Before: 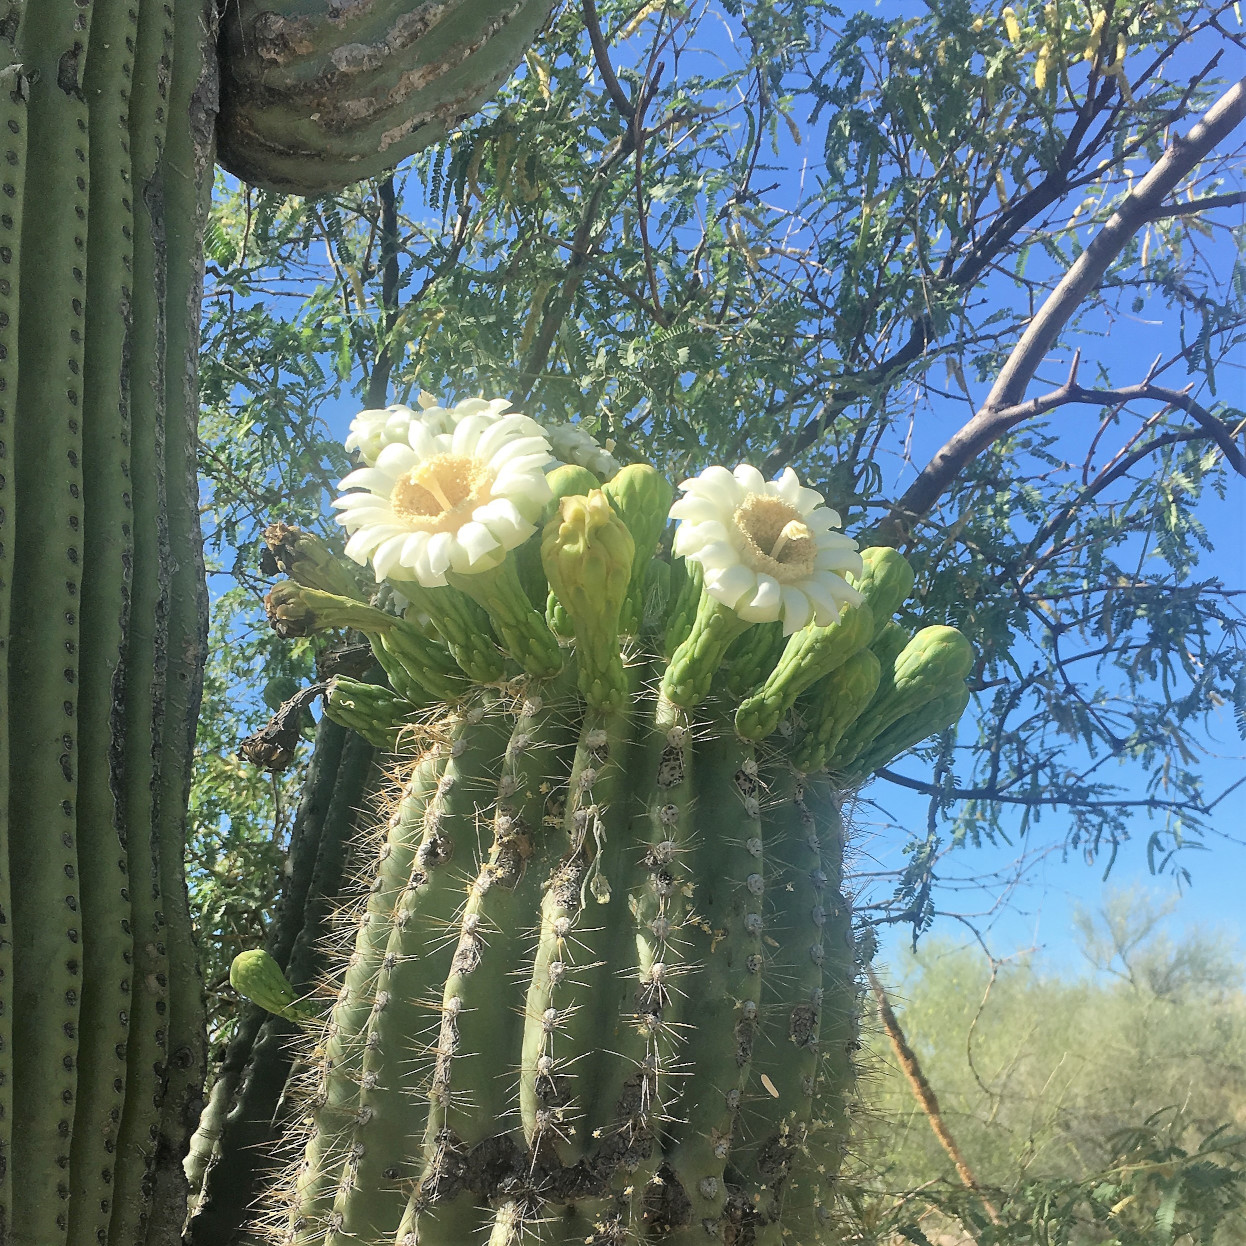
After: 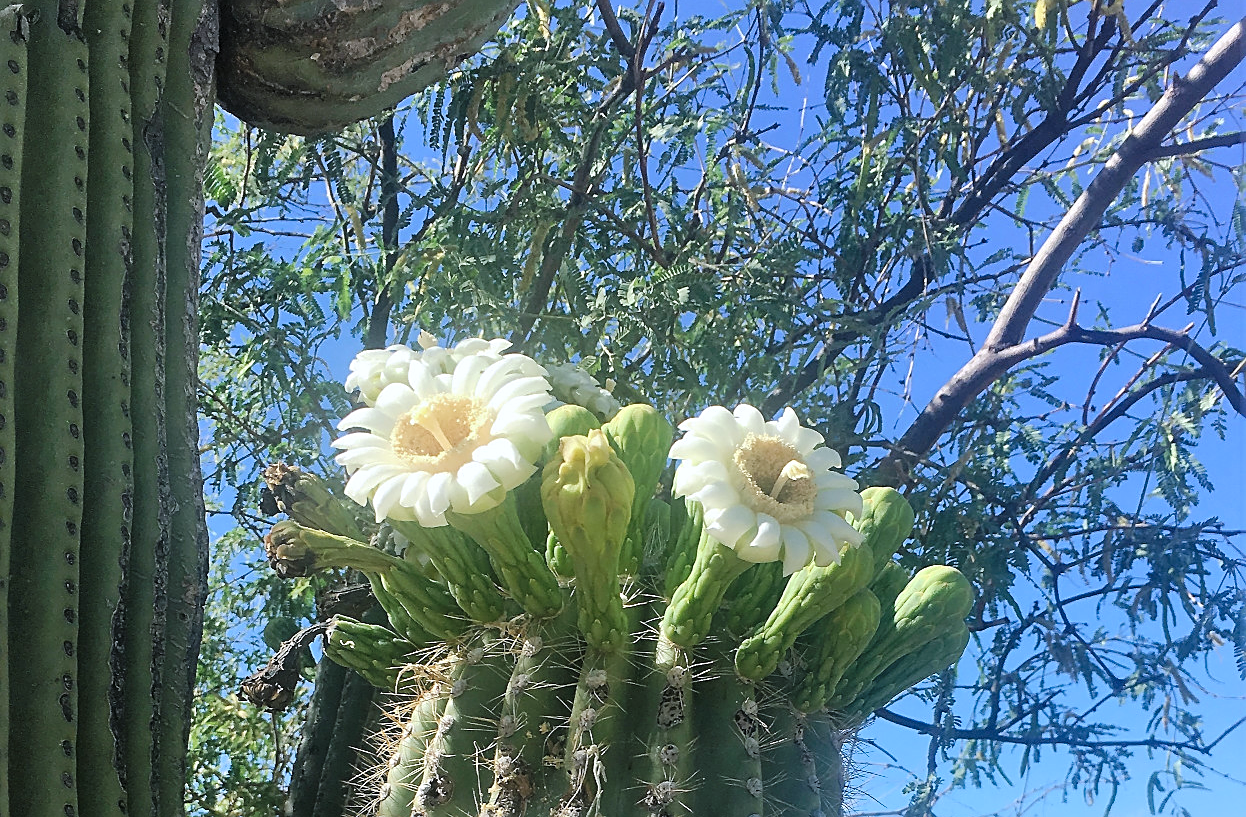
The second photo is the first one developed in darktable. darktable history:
tone curve: curves: ch0 [(0, 0) (0.003, 0.002) (0.011, 0.009) (0.025, 0.019) (0.044, 0.031) (0.069, 0.044) (0.1, 0.061) (0.136, 0.087) (0.177, 0.127) (0.224, 0.172) (0.277, 0.226) (0.335, 0.295) (0.399, 0.367) (0.468, 0.445) (0.543, 0.536) (0.623, 0.626) (0.709, 0.717) (0.801, 0.806) (0.898, 0.889) (1, 1)], preserve colors none
sharpen: on, module defaults
color calibration: illuminant as shot in camera, x 0.358, y 0.373, temperature 4628.91 K
crop and rotate: top 4.848%, bottom 29.503%
